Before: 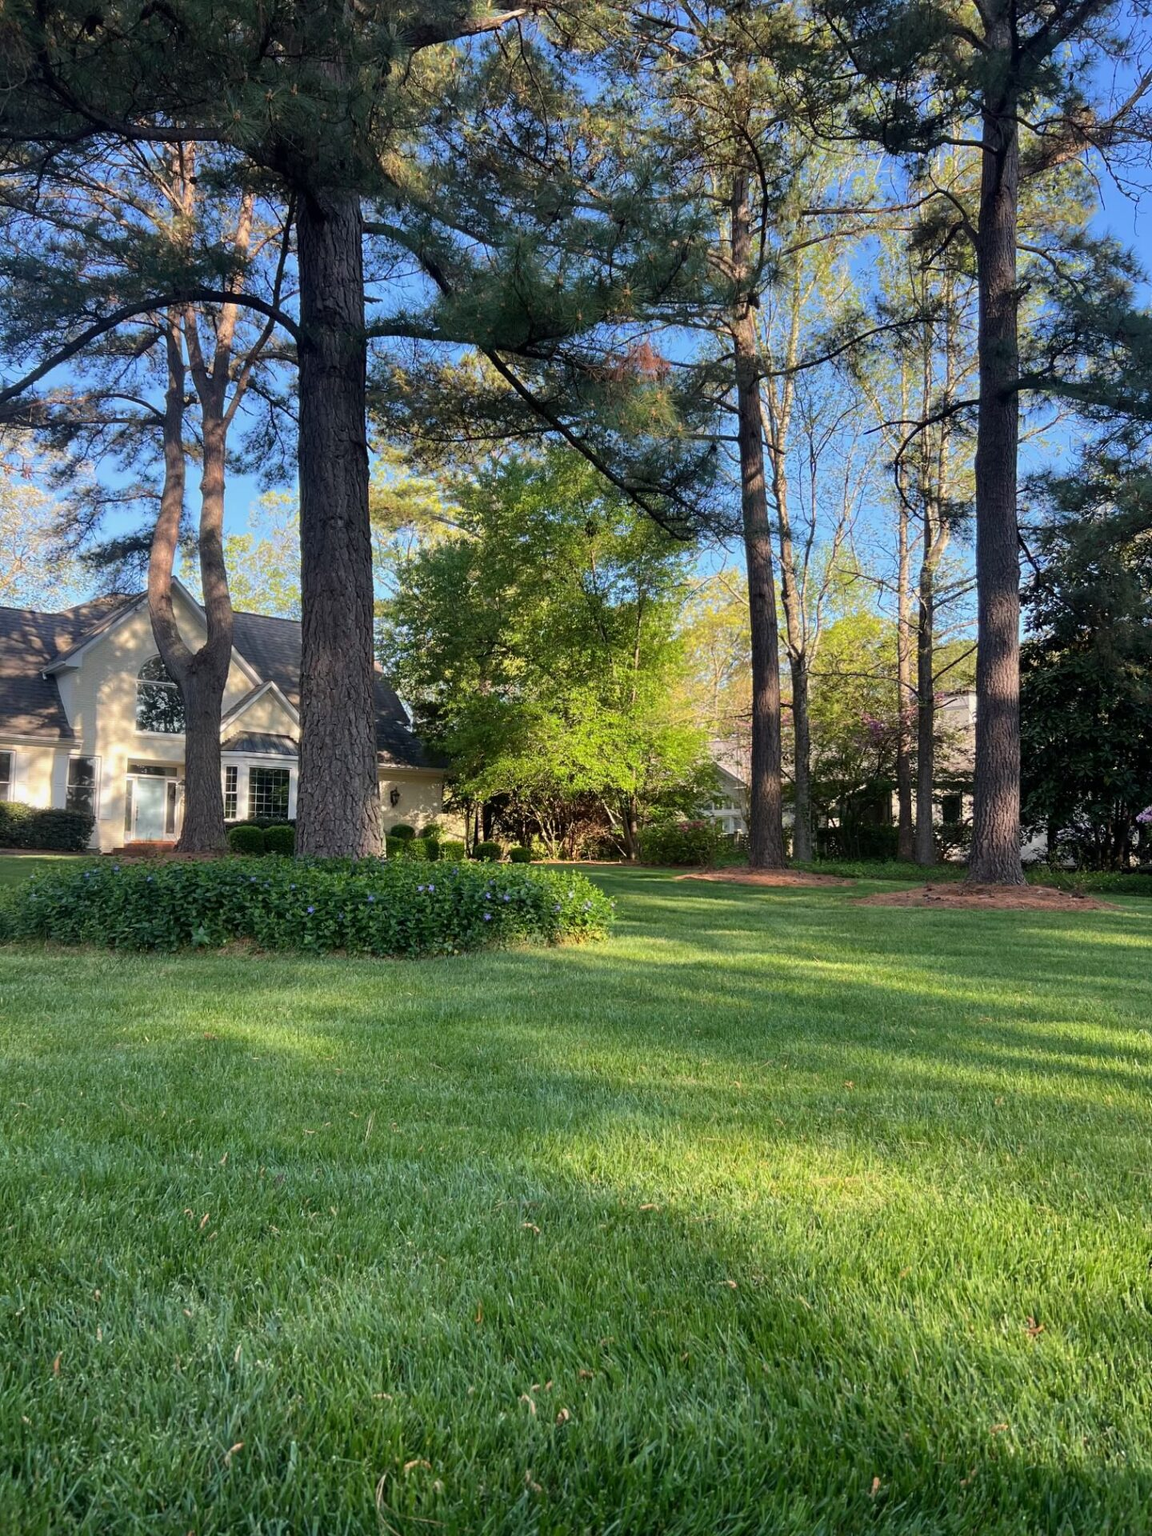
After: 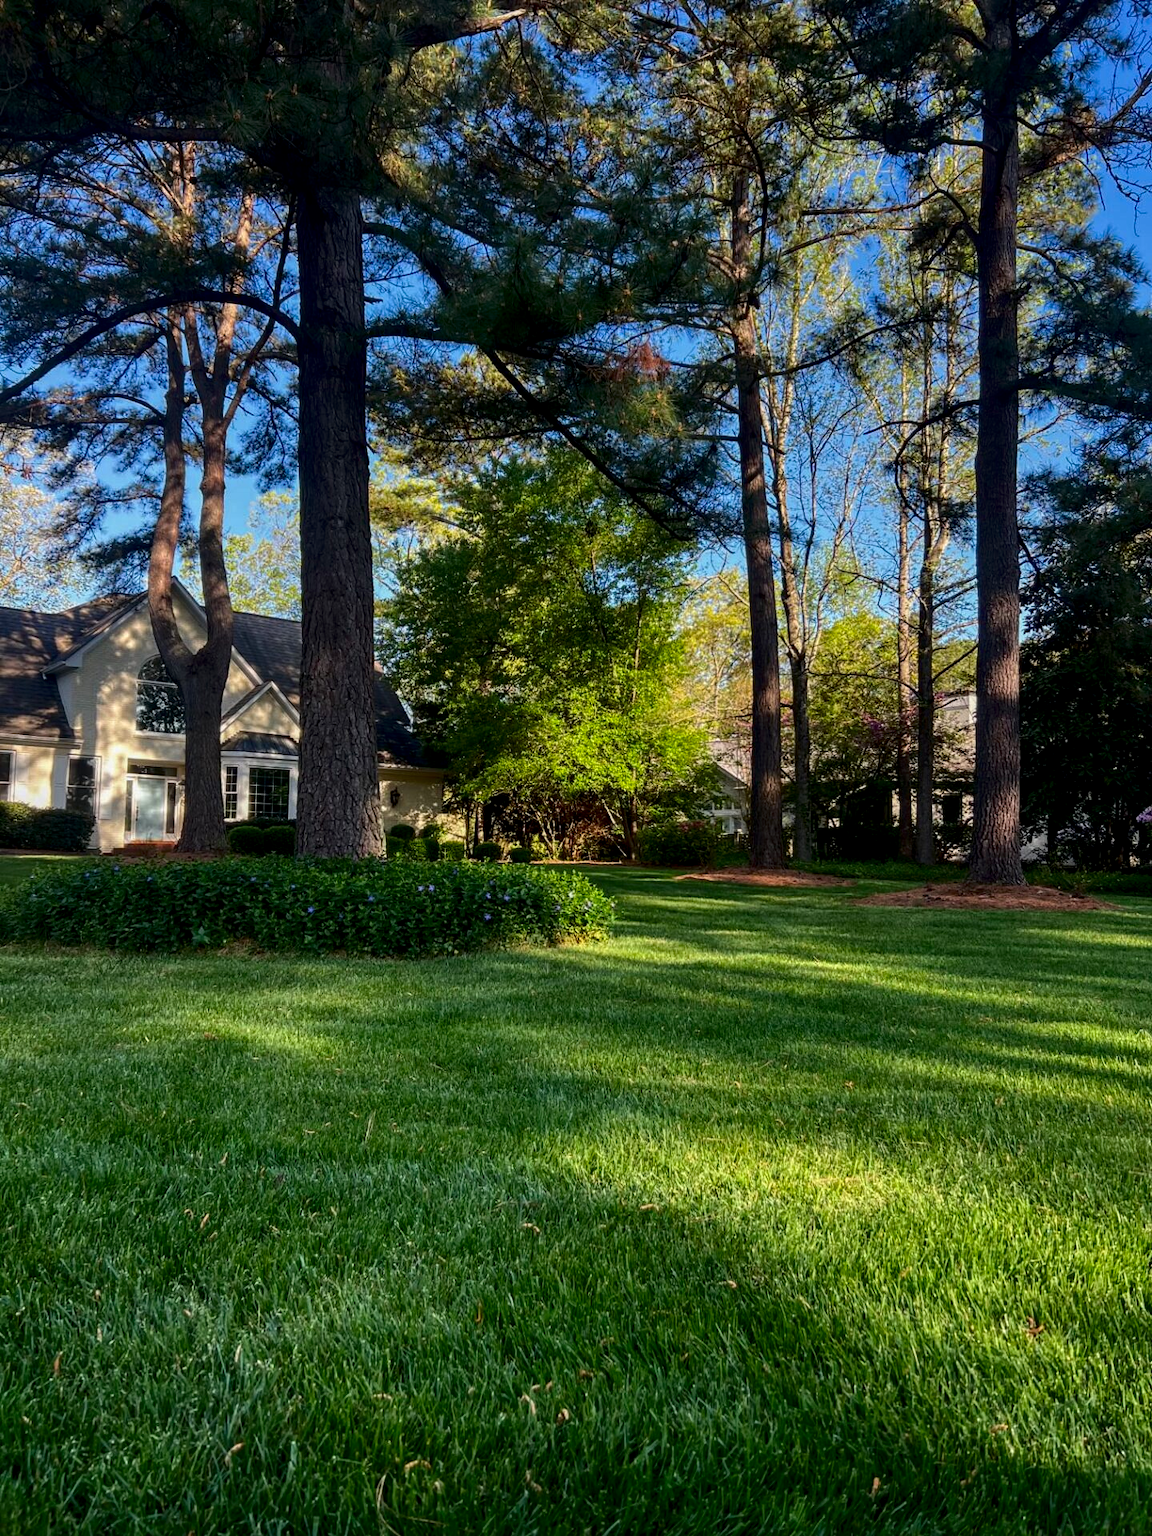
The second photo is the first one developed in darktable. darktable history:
contrast brightness saturation: contrast 0.1, brightness -0.26, saturation 0.14
local contrast: on, module defaults
